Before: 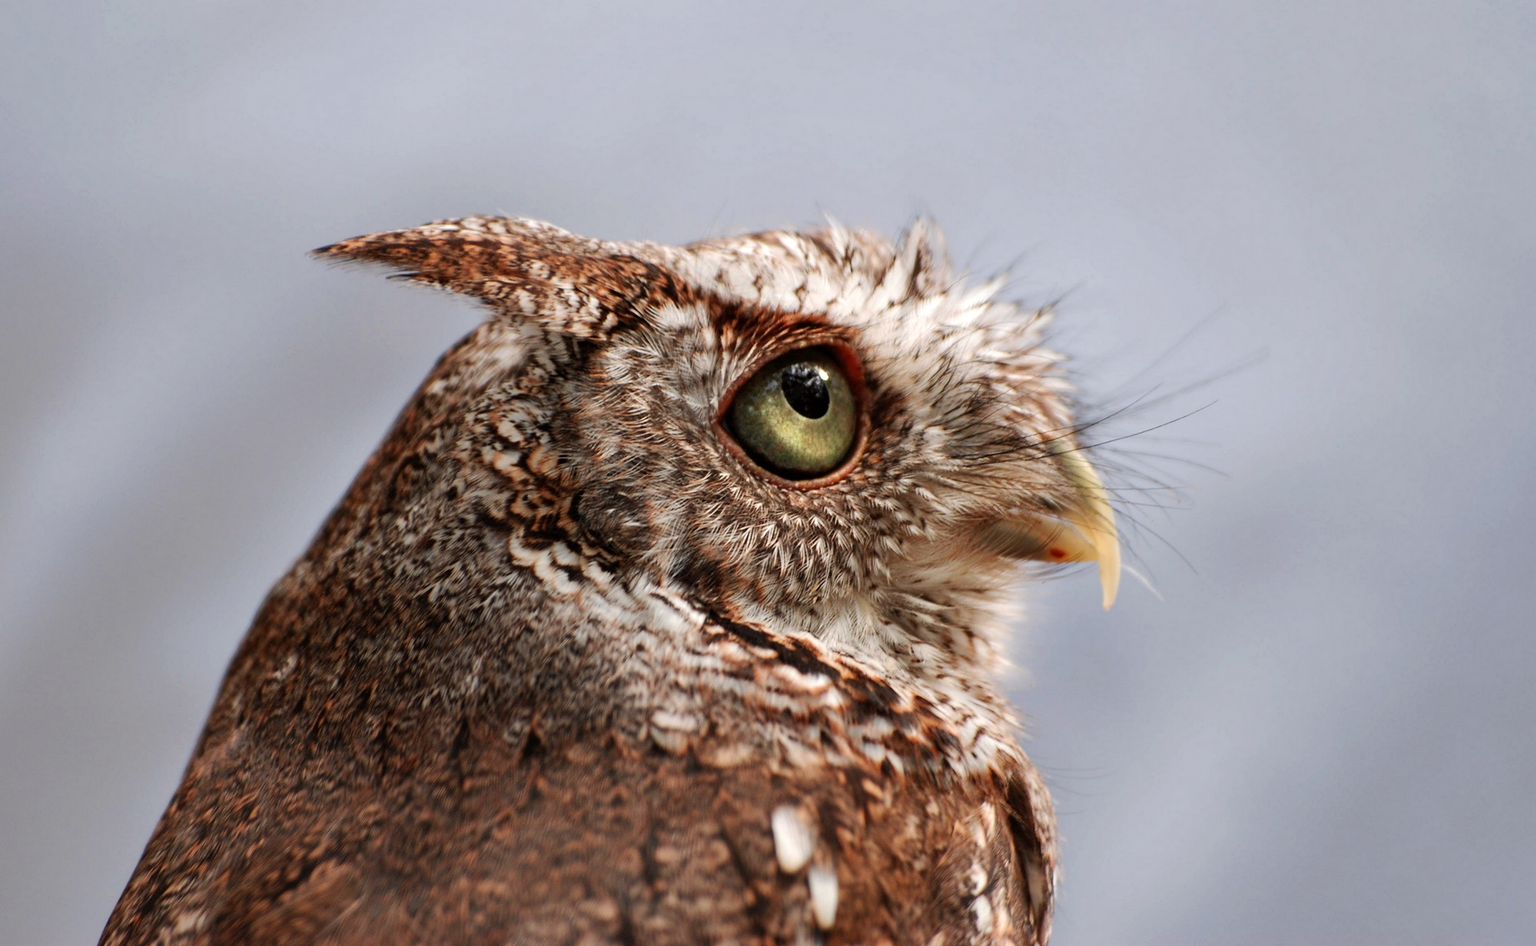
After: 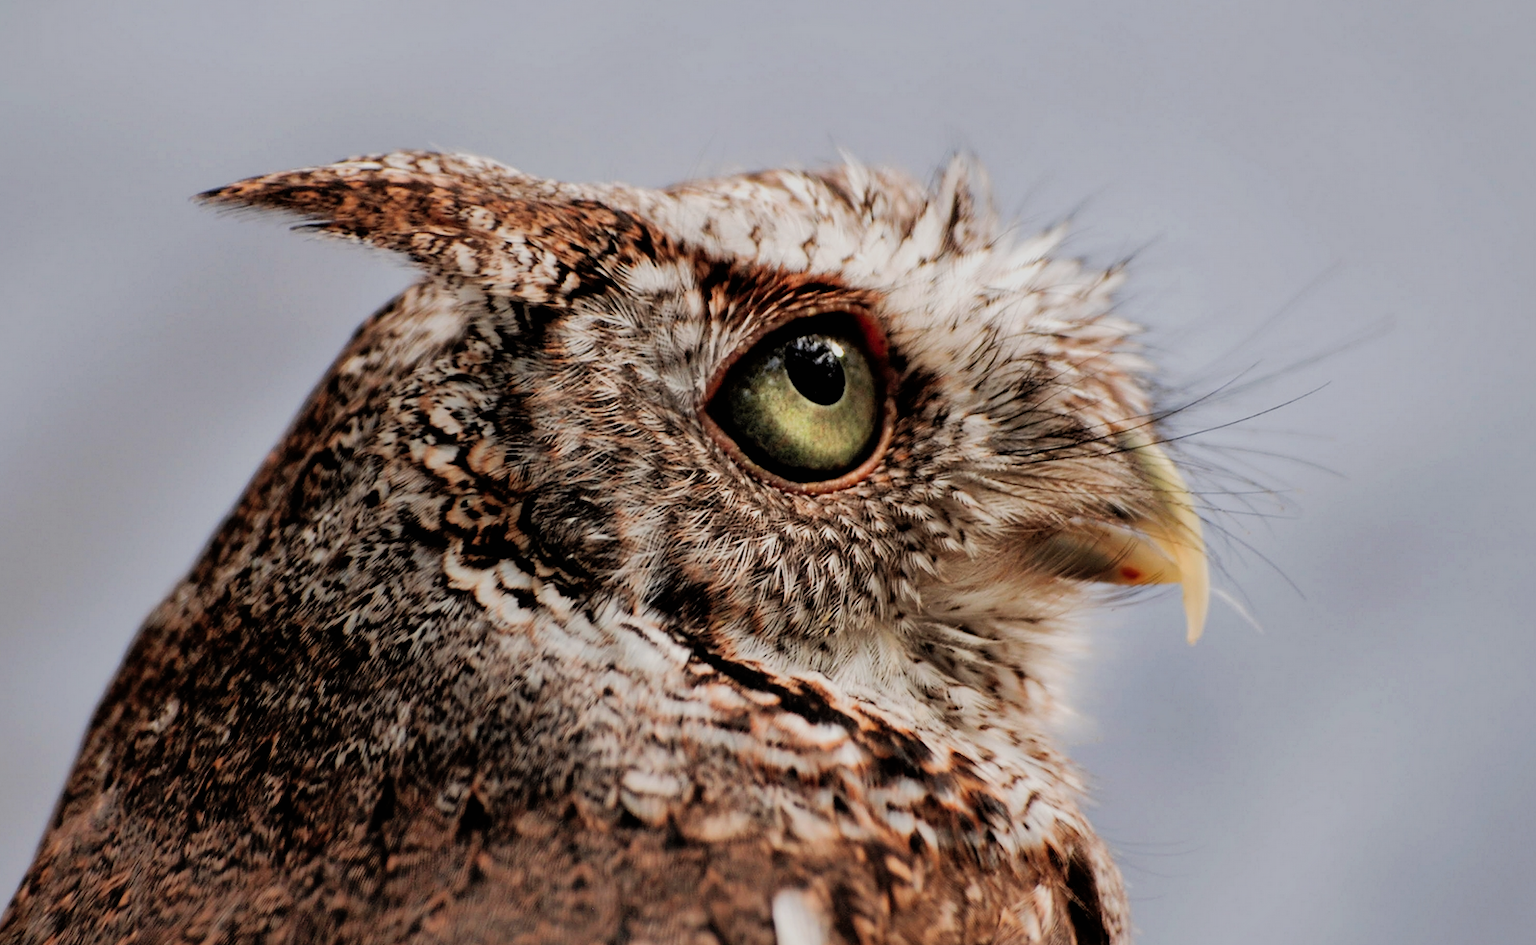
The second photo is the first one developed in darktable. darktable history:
shadows and highlights: on, module defaults
crop and rotate: left 10.071%, top 10.071%, right 10.02%, bottom 10.02%
filmic rgb: black relative exposure -5 EV, hardness 2.88, contrast 1.3, highlights saturation mix -30%
